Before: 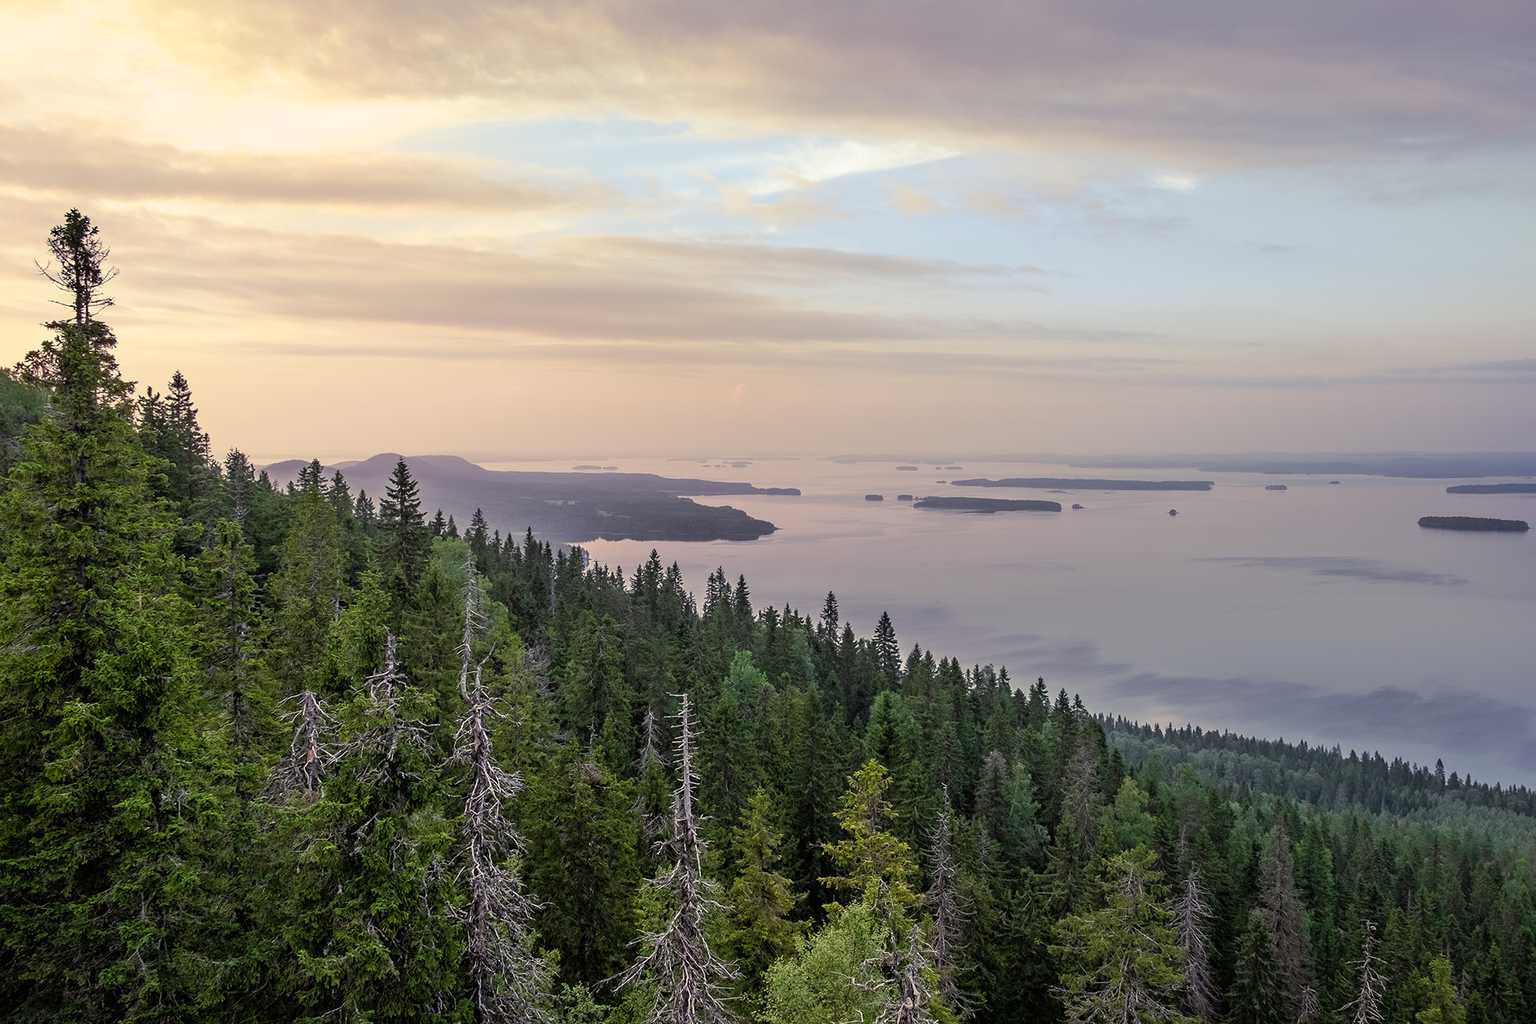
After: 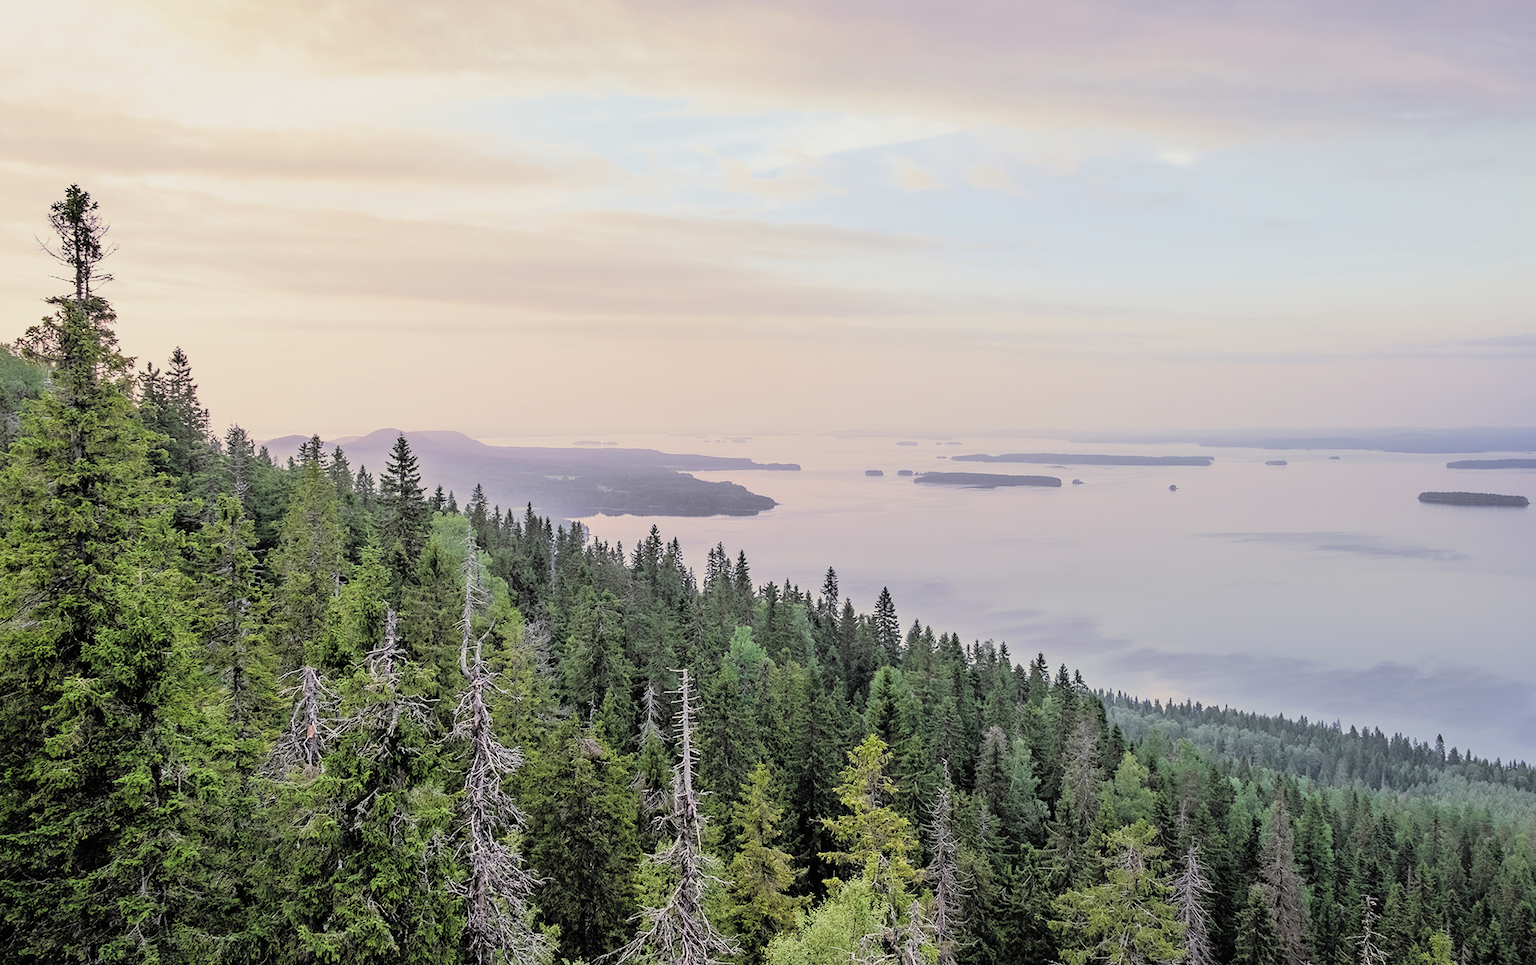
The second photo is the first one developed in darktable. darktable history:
exposure: black level correction 0, exposure 0.69 EV, compensate highlight preservation false
contrast brightness saturation: brightness 0.153
filmic rgb: black relative exposure -7.32 EV, white relative exposure 5.06 EV, hardness 3.19, add noise in highlights 0.001, preserve chrominance max RGB, color science v3 (2019), use custom middle-gray values true, contrast in highlights soft
crop and rotate: top 2.462%, bottom 3.229%
